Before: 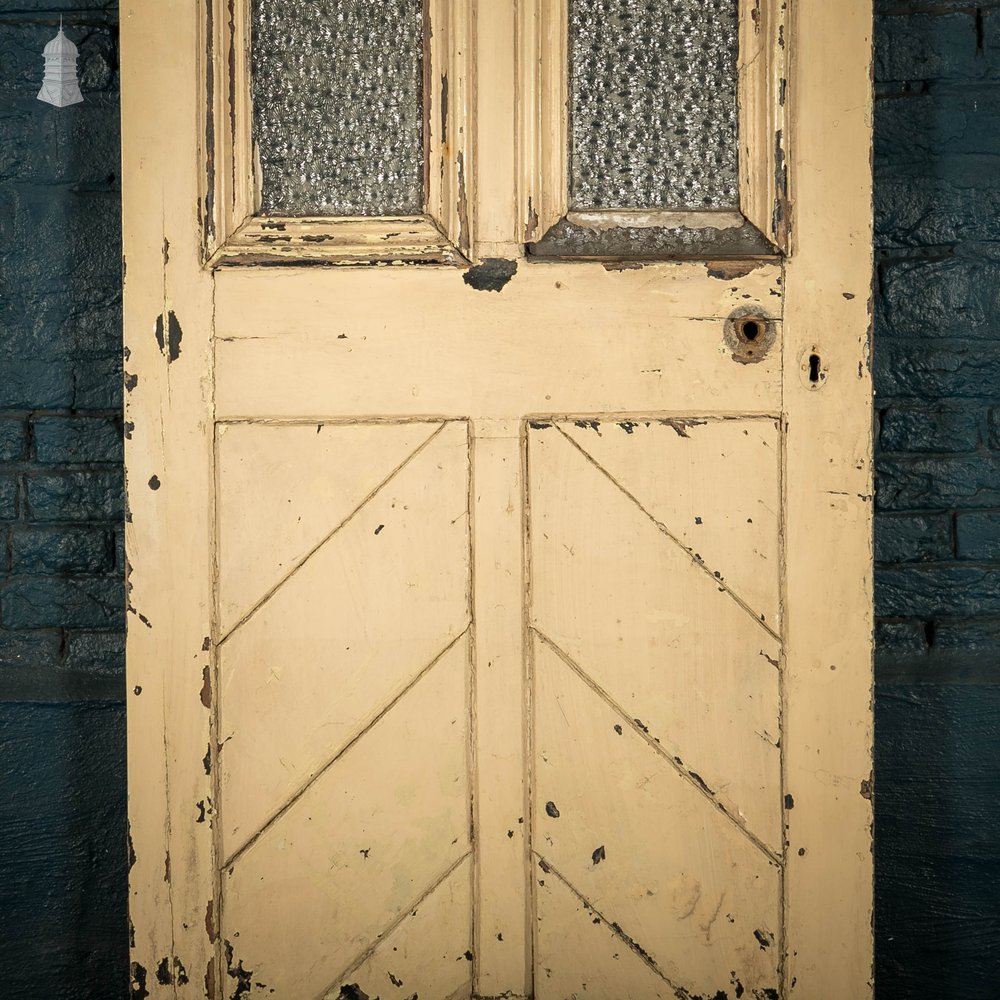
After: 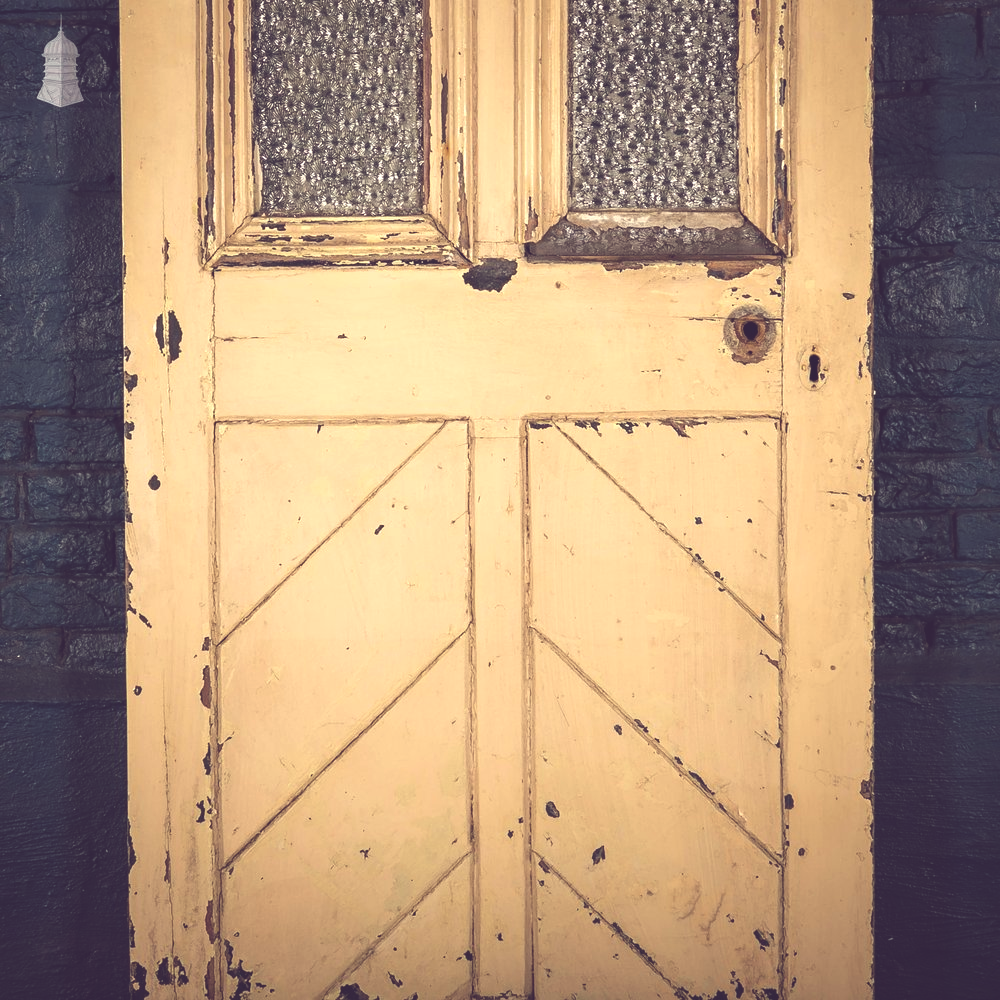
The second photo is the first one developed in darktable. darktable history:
local contrast: mode bilateral grid, contrast 100, coarseness 100, detail 91%, midtone range 0.2
exposure: black level correction -0.028, compensate highlight preservation false
color balance: lift [1.001, 0.997, 0.99, 1.01], gamma [1.007, 1, 0.975, 1.025], gain [1, 1.065, 1.052, 0.935], contrast 13.25%
